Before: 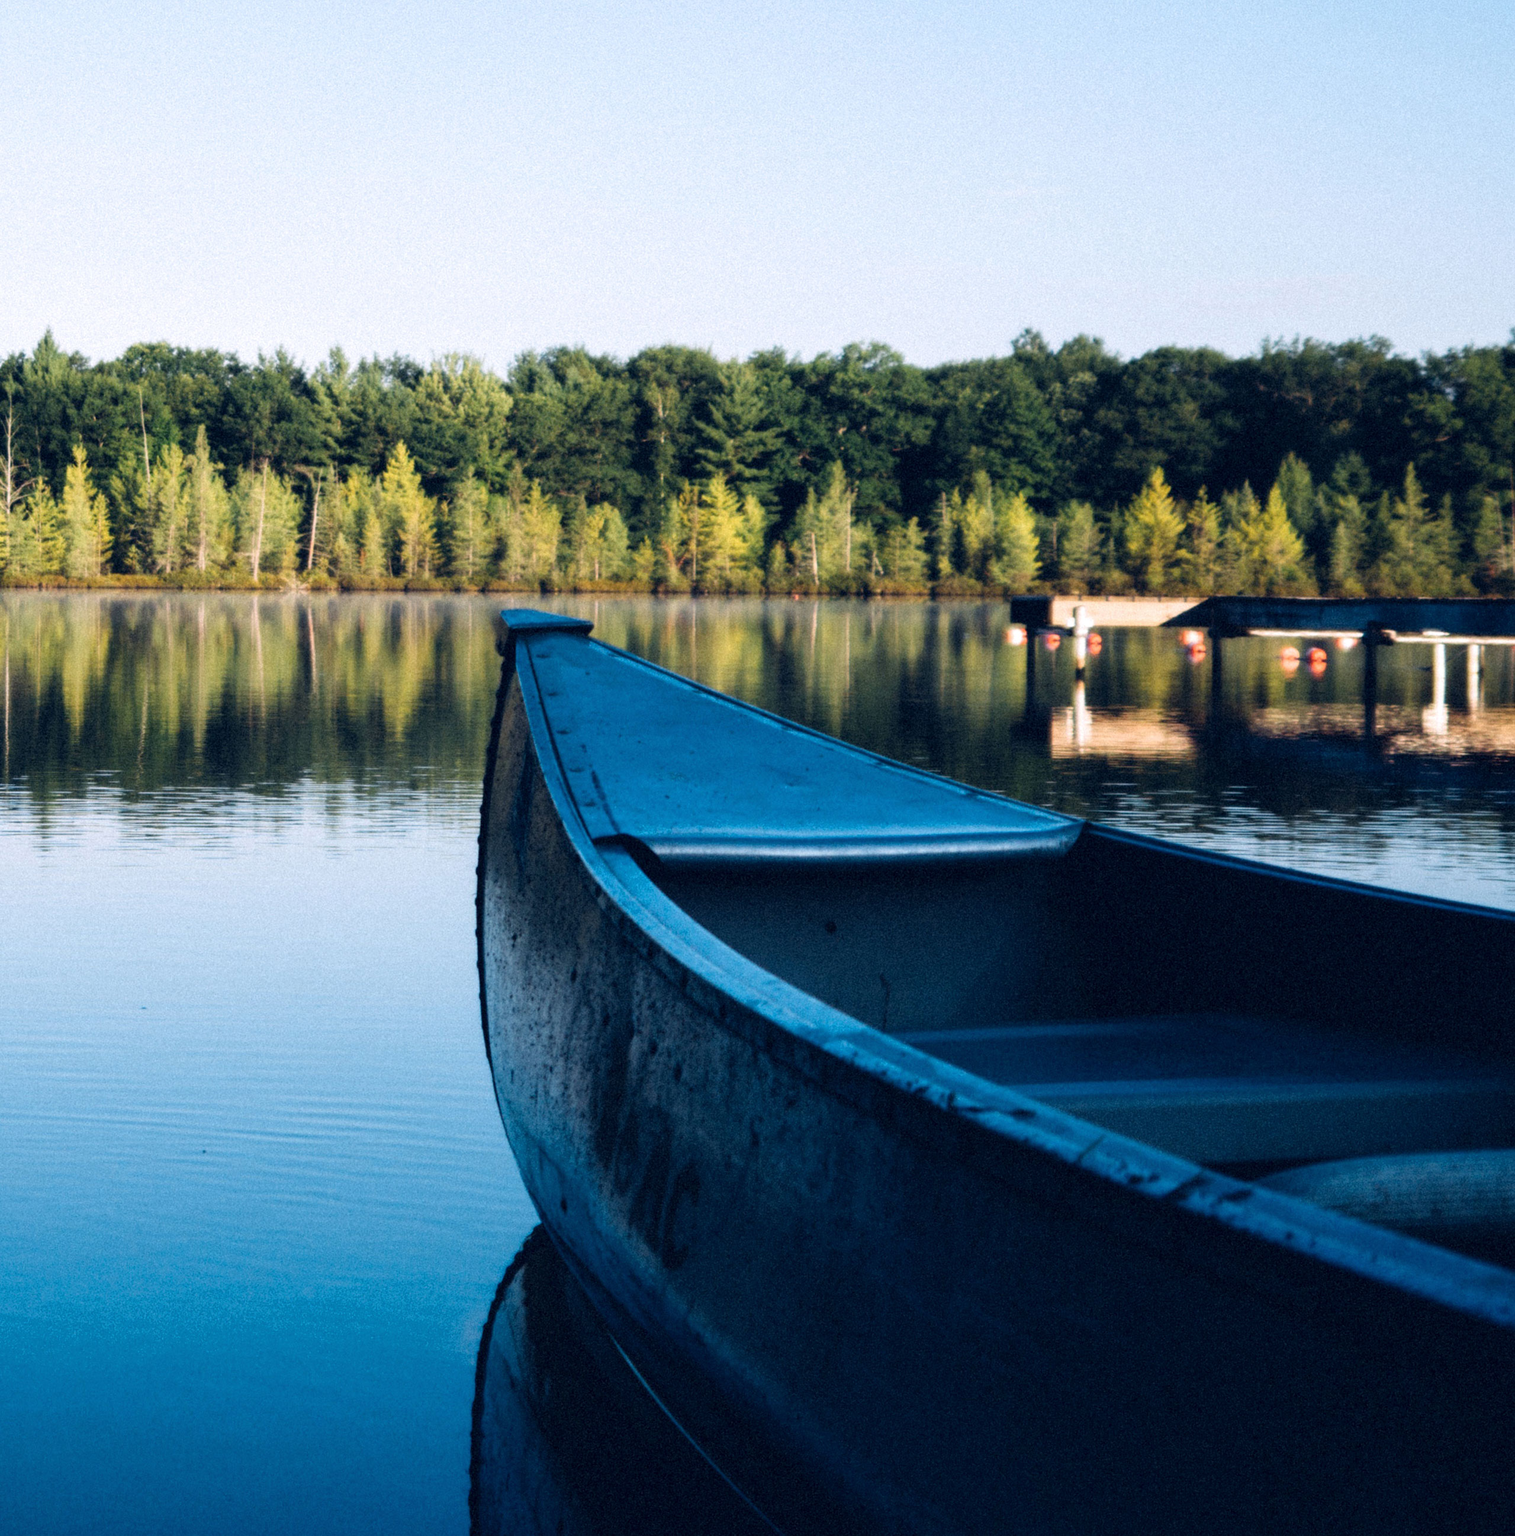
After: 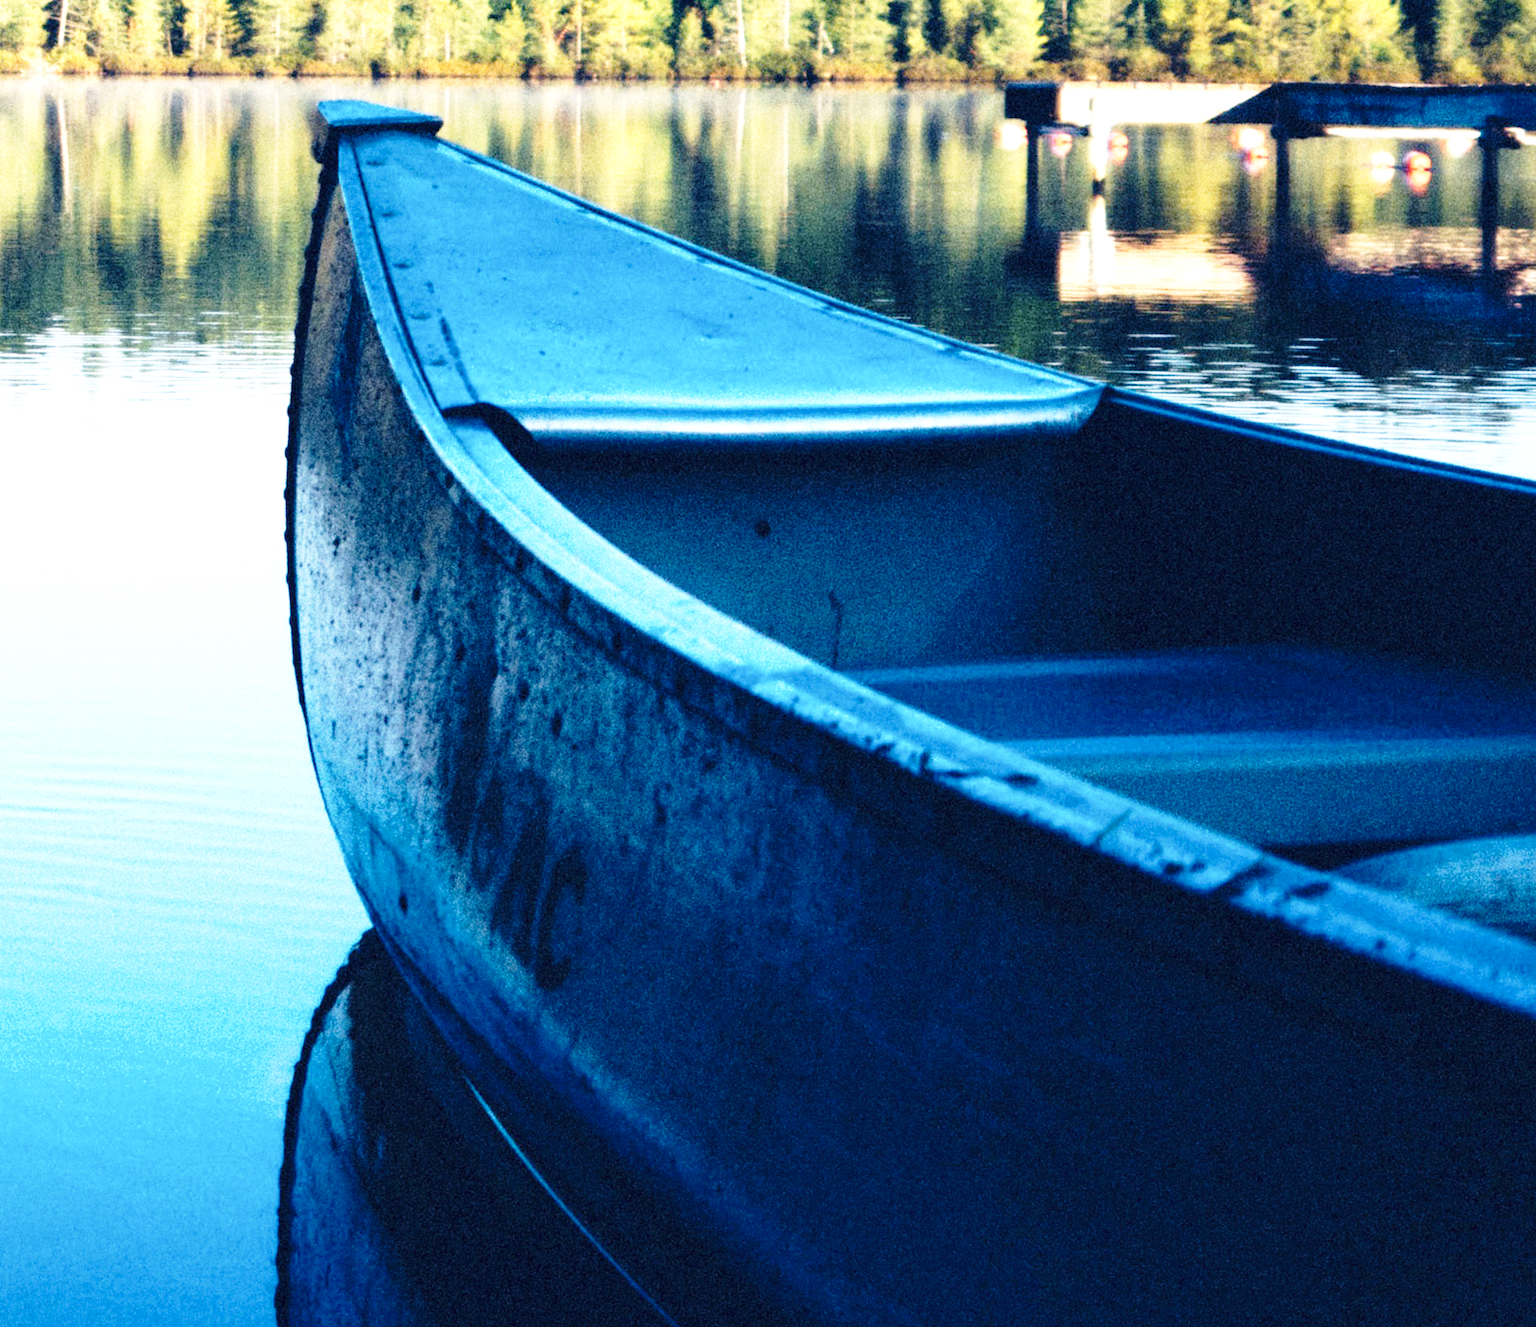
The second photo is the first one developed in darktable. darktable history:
crop and rotate: left 17.492%, top 34.838%, right 7.22%, bottom 0.998%
base curve: curves: ch0 [(0, 0) (0.028, 0.03) (0.121, 0.232) (0.46, 0.748) (0.859, 0.968) (1, 1)], preserve colors none
exposure: black level correction 0, exposure 1.097 EV, compensate highlight preservation false
